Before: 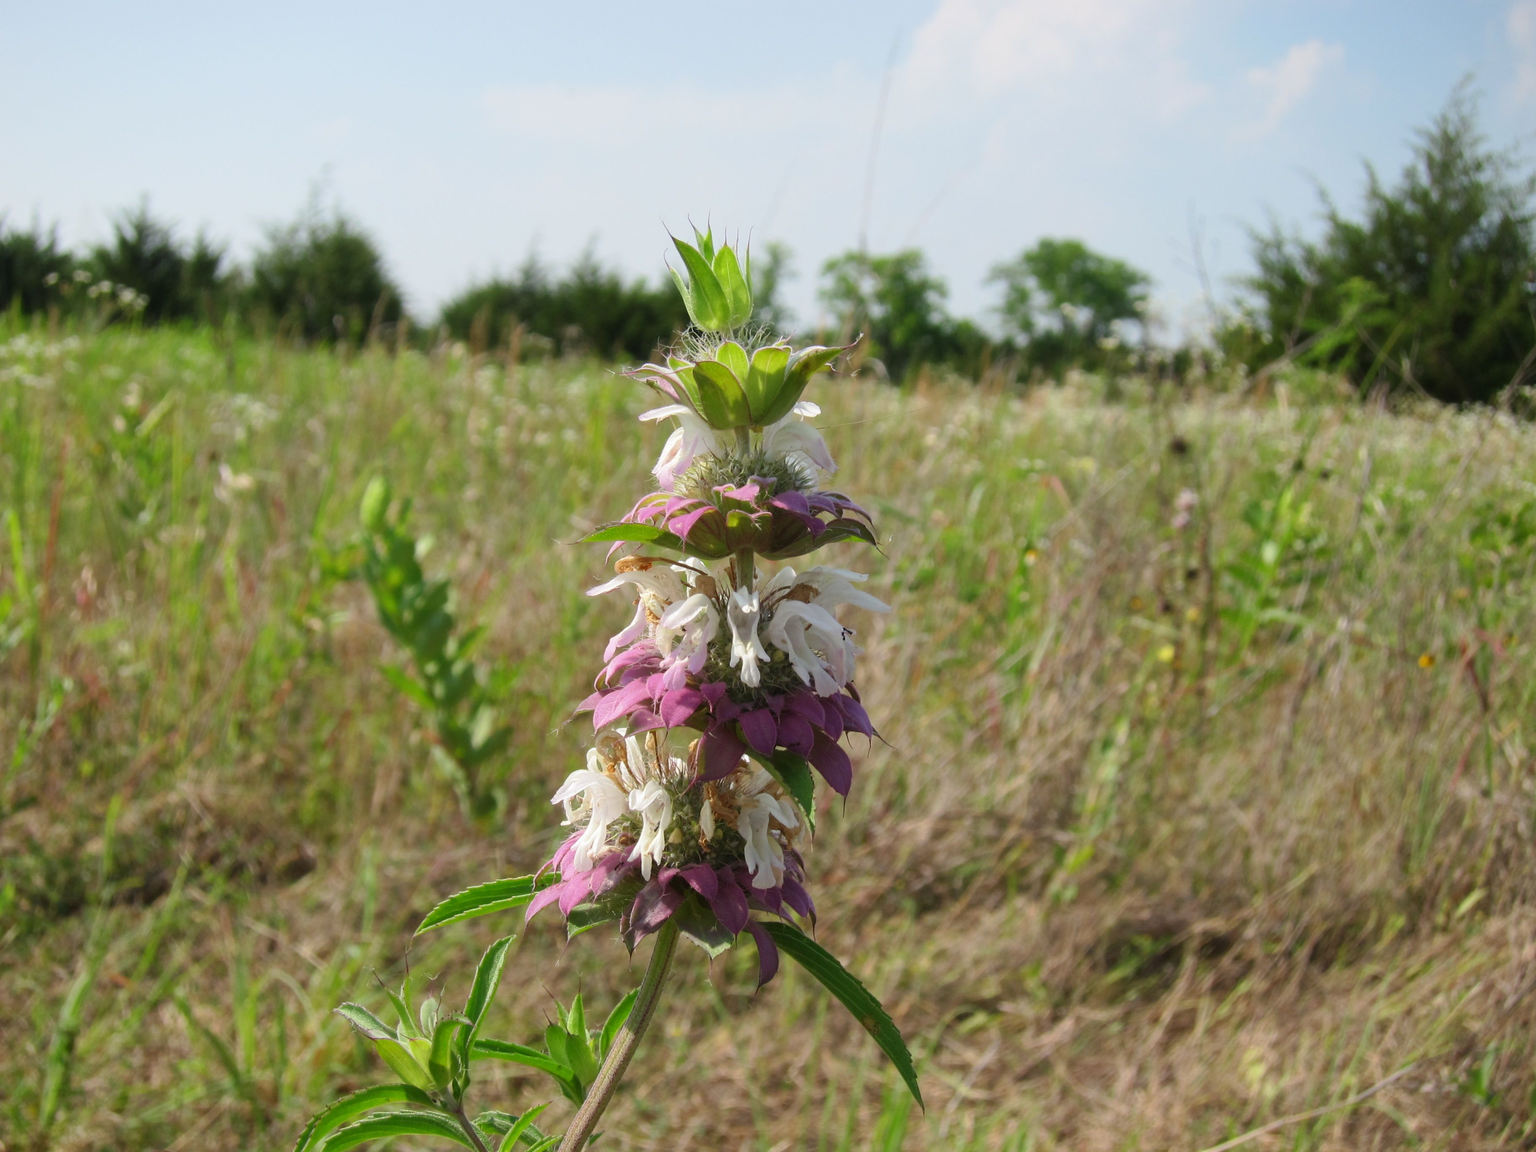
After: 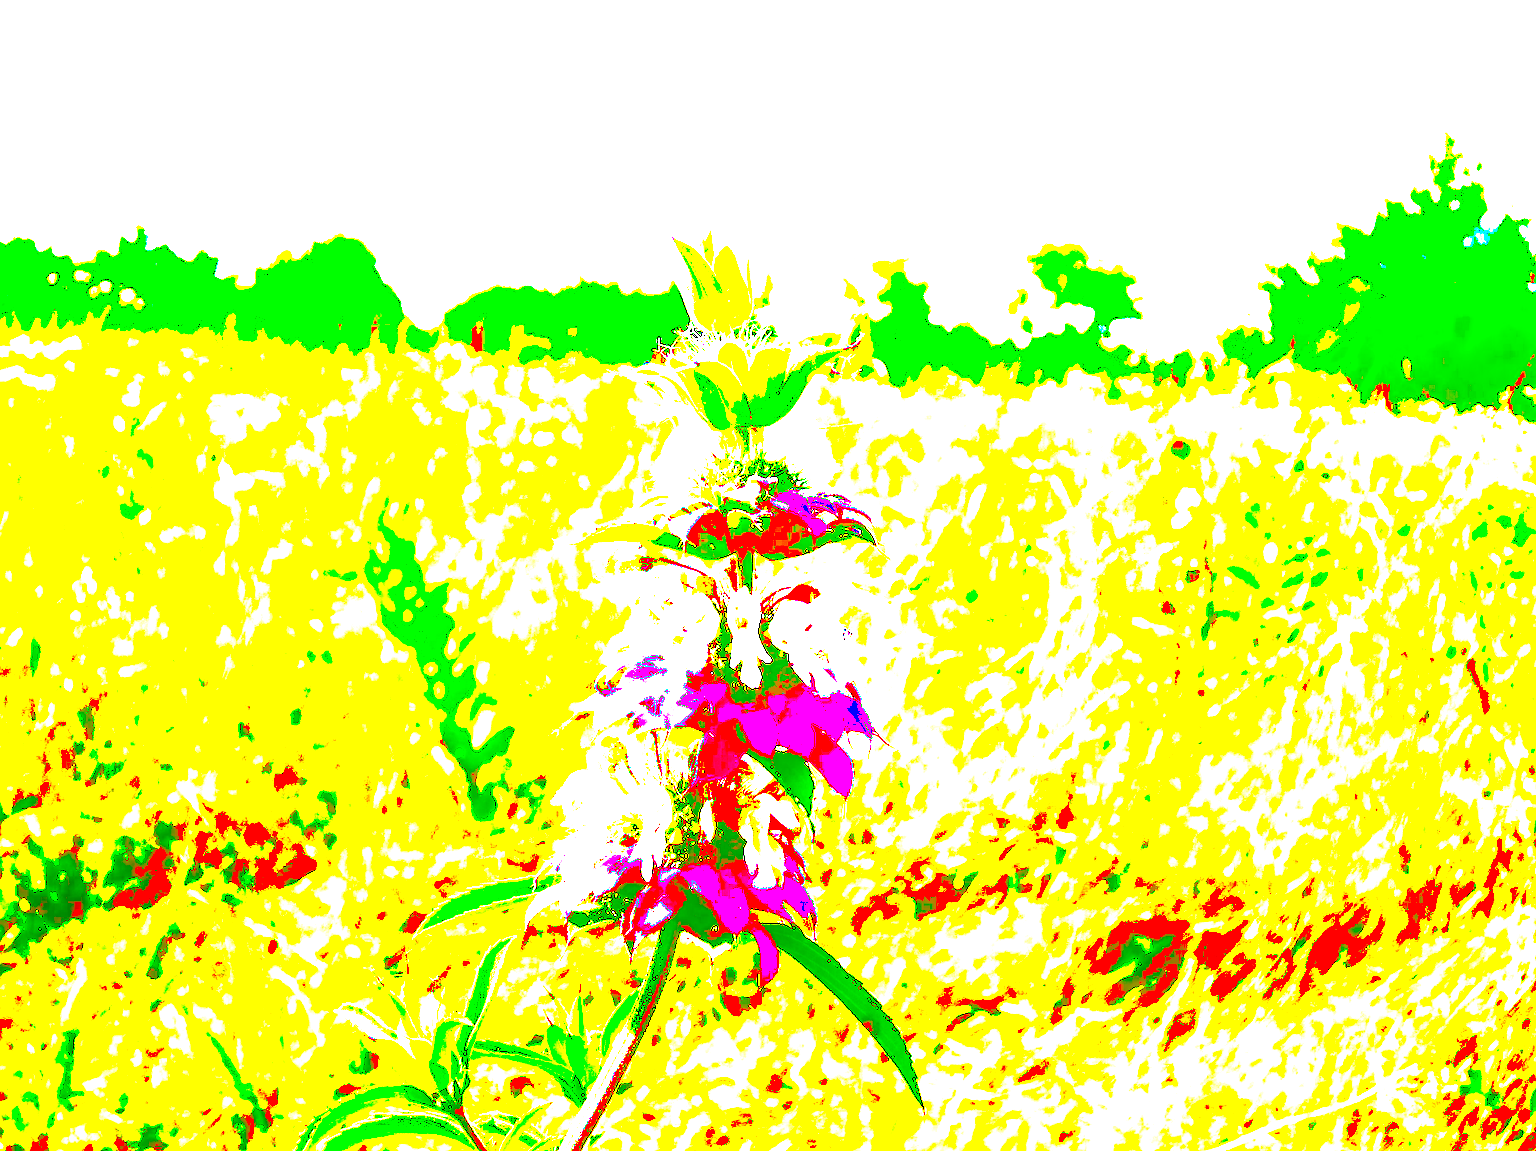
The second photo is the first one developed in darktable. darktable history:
local contrast: on, module defaults
exposure: black level correction 0.099, exposure 3.001 EV, compensate highlight preservation false
sharpen: on, module defaults
crop: left 0.008%
contrast brightness saturation: contrast -0.076, brightness -0.036, saturation -0.107
tone equalizer: -8 EV -0.447 EV, -7 EV -0.362 EV, -6 EV -0.315 EV, -5 EV -0.227 EV, -3 EV 0.22 EV, -2 EV 0.329 EV, -1 EV 0.364 EV, +0 EV 0.438 EV
